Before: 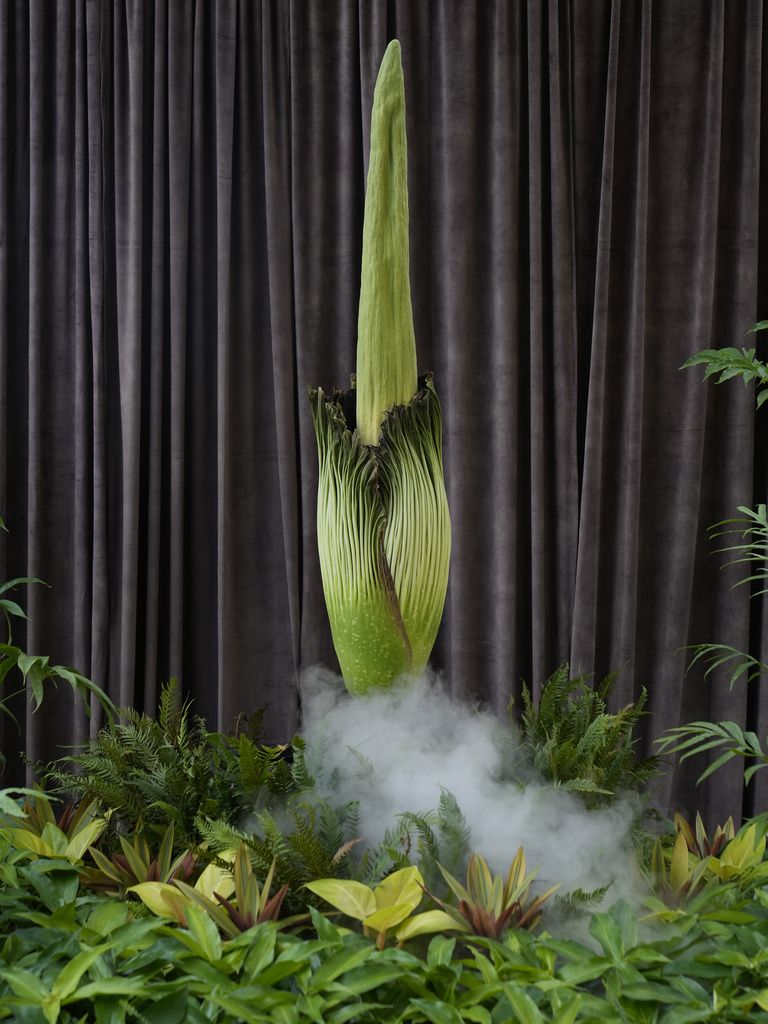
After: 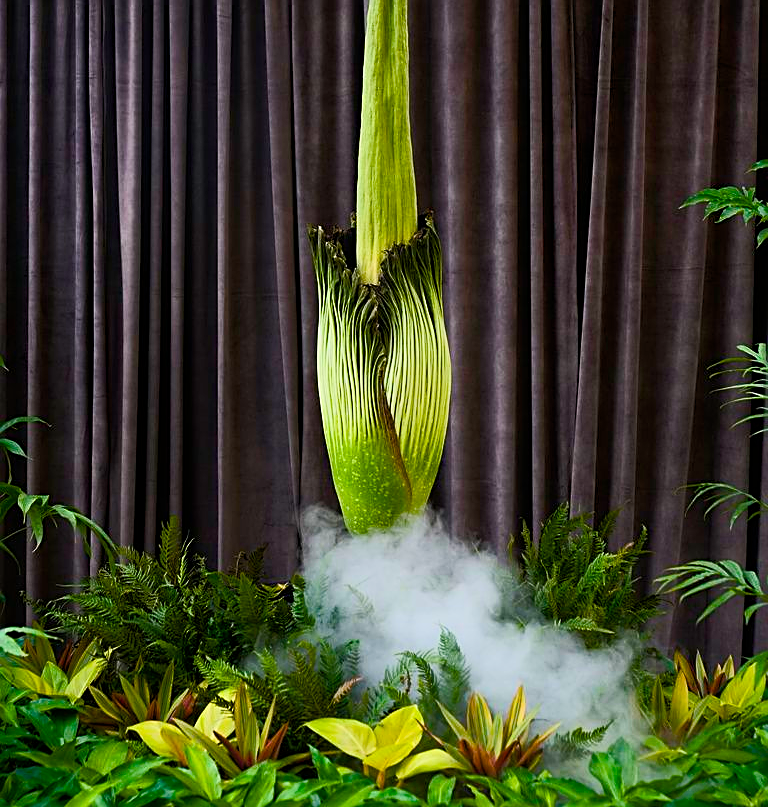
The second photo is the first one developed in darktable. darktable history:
crop and rotate: top 15.736%, bottom 5.404%
tone equalizer: -8 EV 0.004 EV, -7 EV -0.034 EV, -6 EV 0.007 EV, -5 EV 0.039 EV, -4 EV 0.236 EV, -3 EV 0.665 EV, -2 EV 0.578 EV, -1 EV 0.173 EV, +0 EV 0.014 EV, edges refinement/feathering 500, mask exposure compensation -1.57 EV, preserve details no
color balance rgb: highlights gain › chroma 0.289%, highlights gain › hue 332.2°, perceptual saturation grading › global saturation 40.595%, perceptual saturation grading › highlights -25.848%, perceptual saturation grading › mid-tones 35.377%, perceptual saturation grading › shadows 36.056%, global vibrance 20%
sharpen: on, module defaults
